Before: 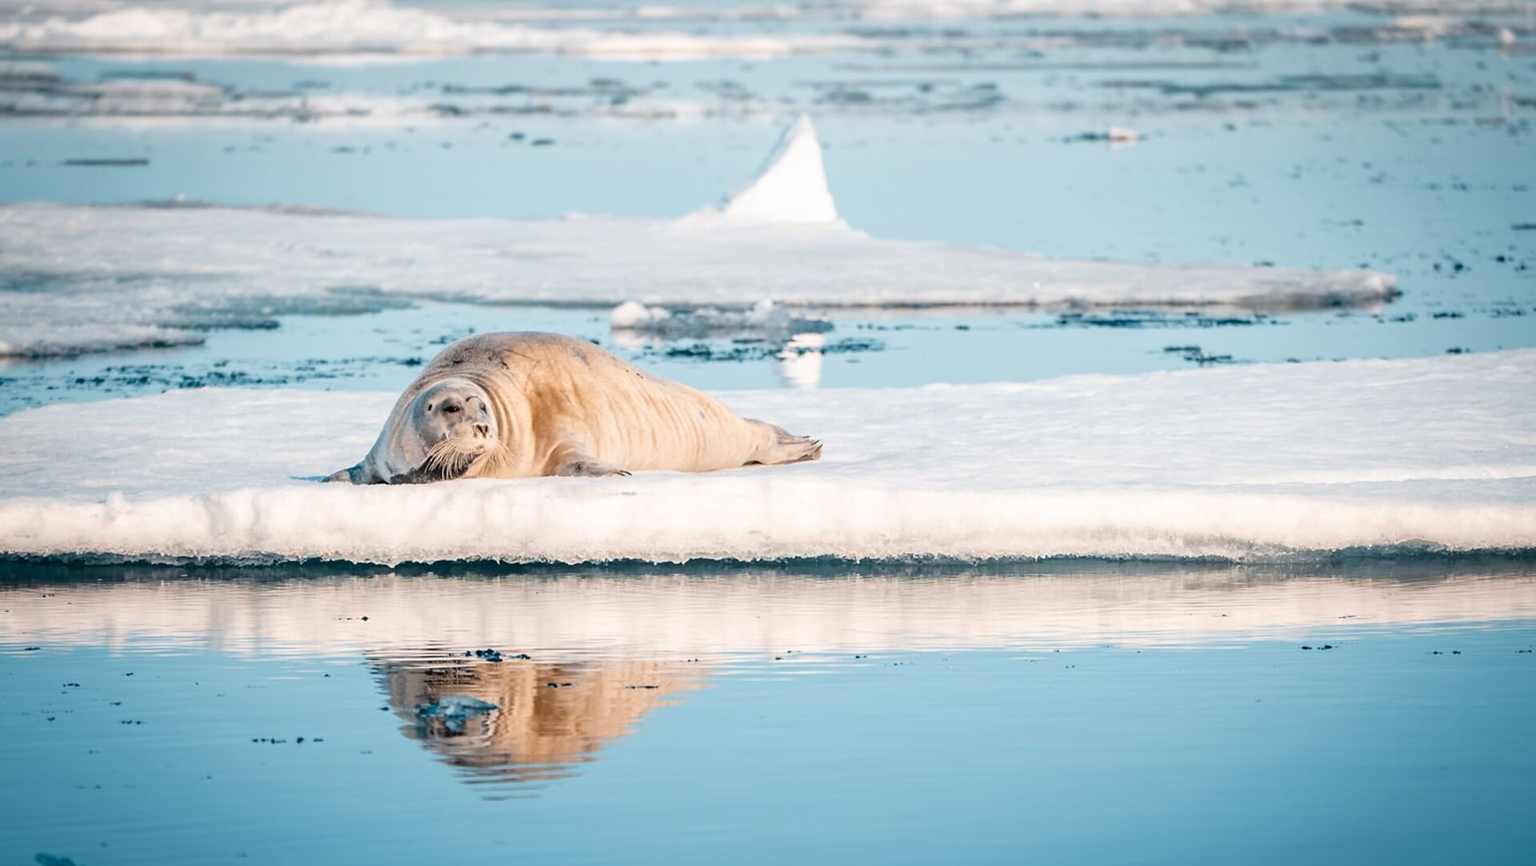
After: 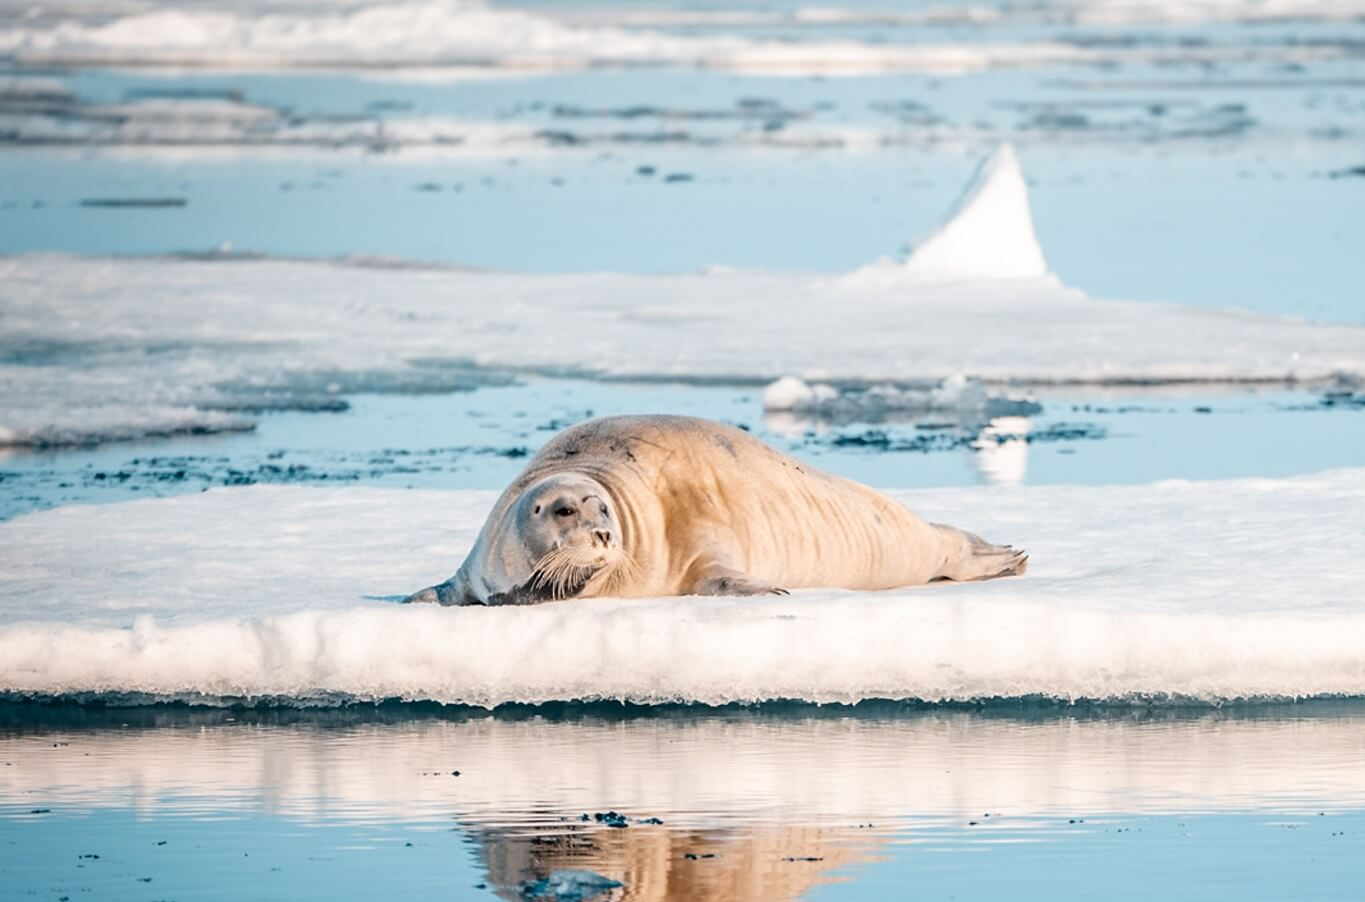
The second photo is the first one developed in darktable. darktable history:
white balance: emerald 1
crop: right 28.885%, bottom 16.626%
